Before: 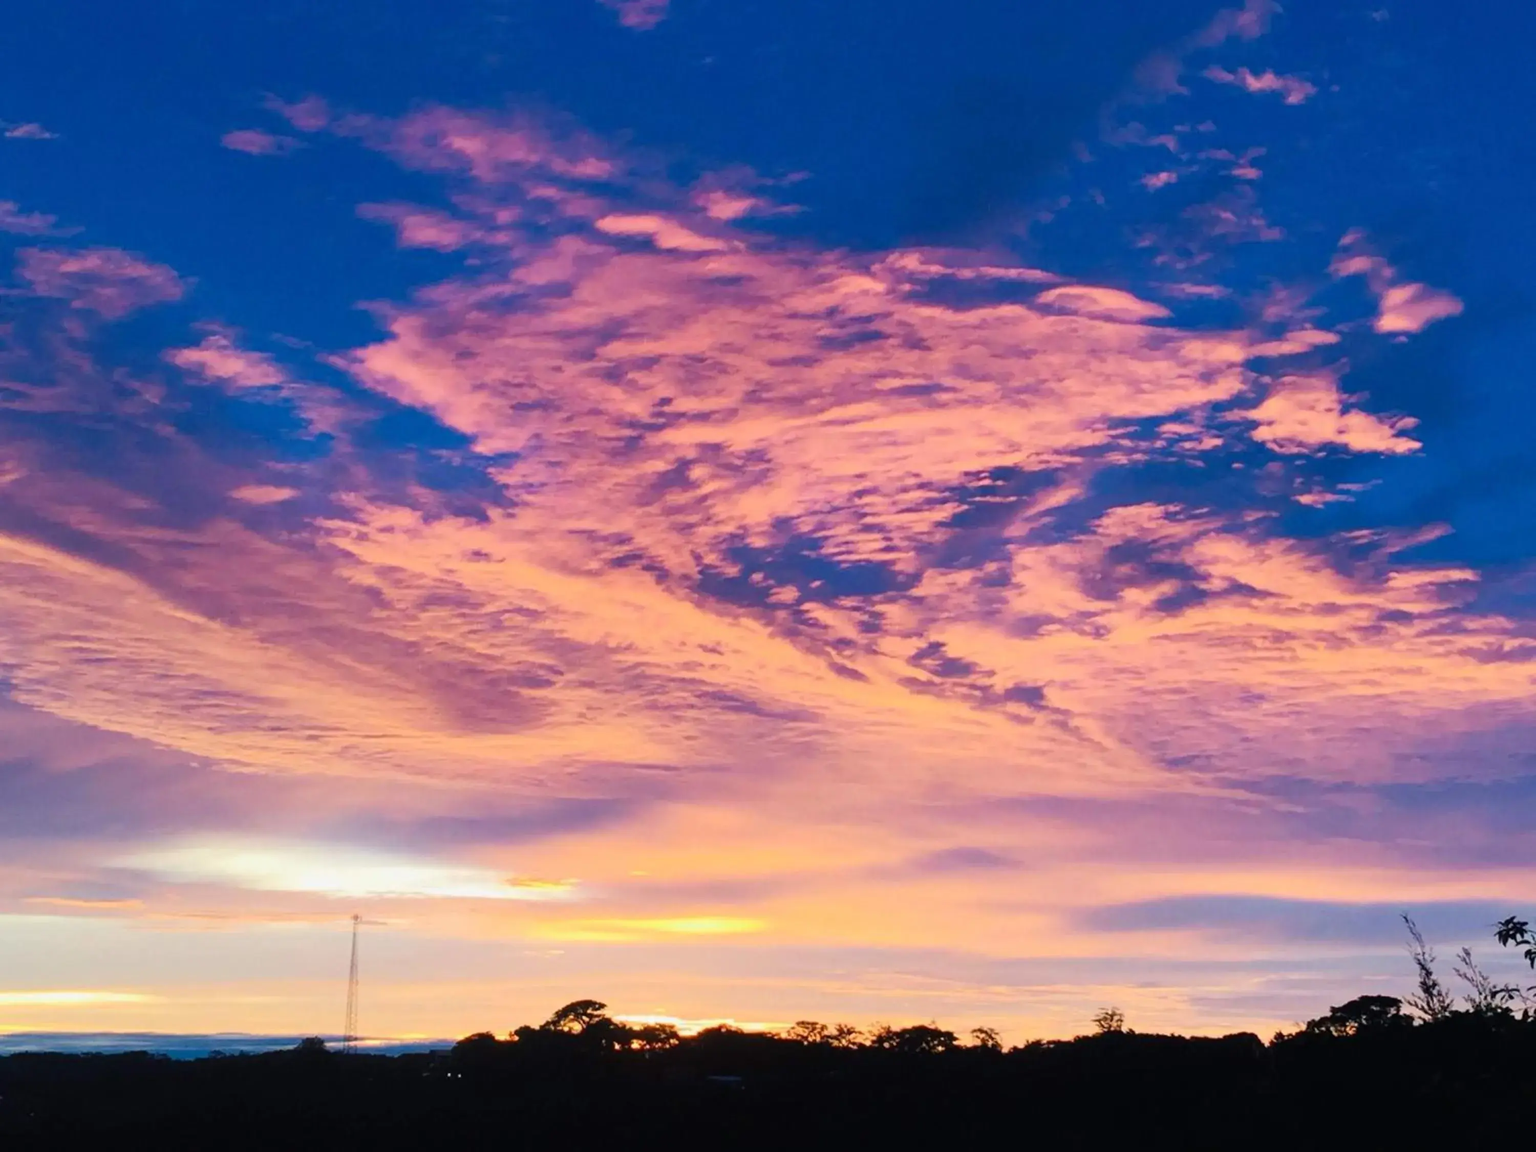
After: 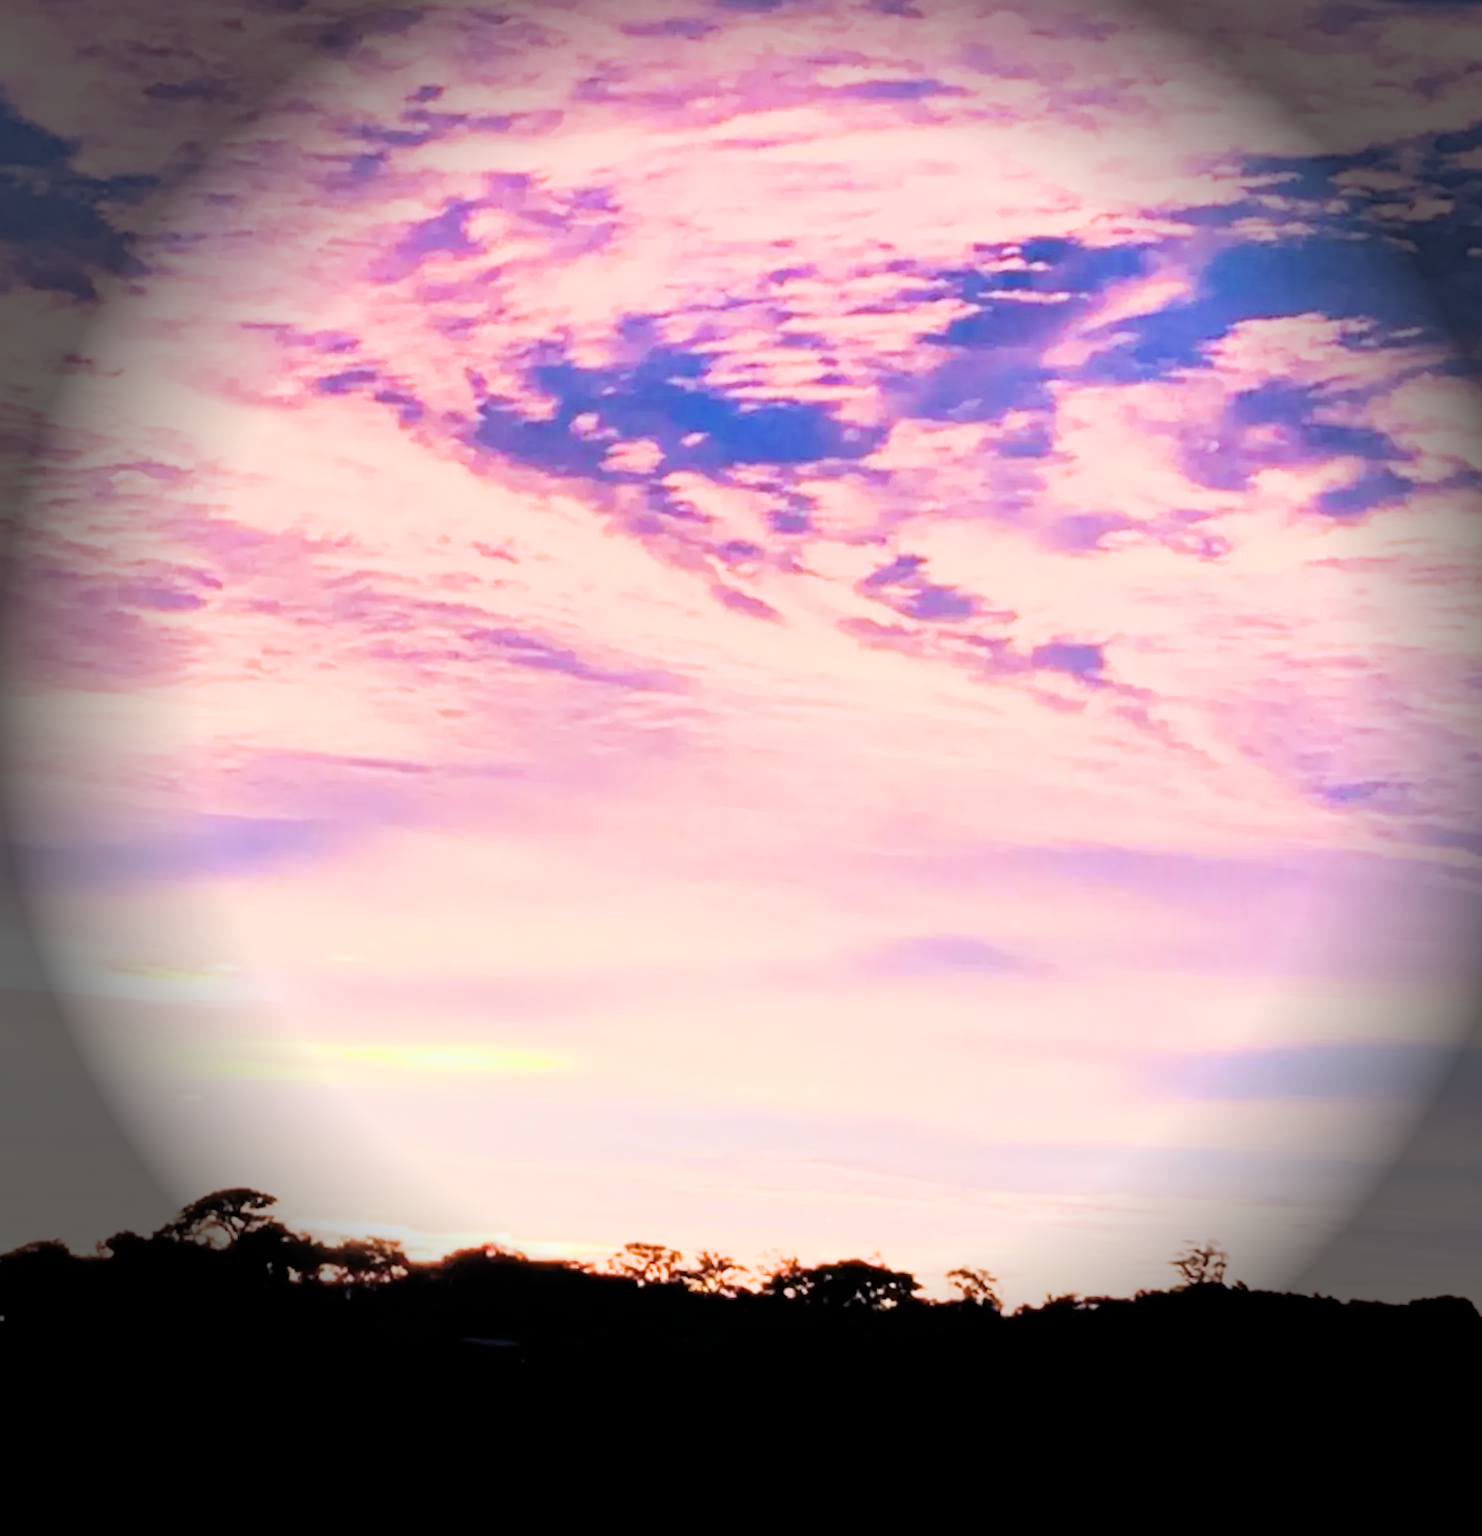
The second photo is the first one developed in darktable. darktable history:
color calibration: illuminant as shot in camera, x 0.358, y 0.373, temperature 4628.91 K
crop and rotate: left 29.237%, top 31.152%, right 19.807%
exposure: exposure 1.2 EV, compensate highlight preservation false
rotate and perspective: rotation 2.27°, automatic cropping off
vignetting: fall-off start 76.42%, fall-off radius 27.36%, brightness -0.872, center (0.037, -0.09), width/height ratio 0.971
filmic rgb: black relative exposure -5 EV, hardness 2.88, contrast 1.3, highlights saturation mix -30%
